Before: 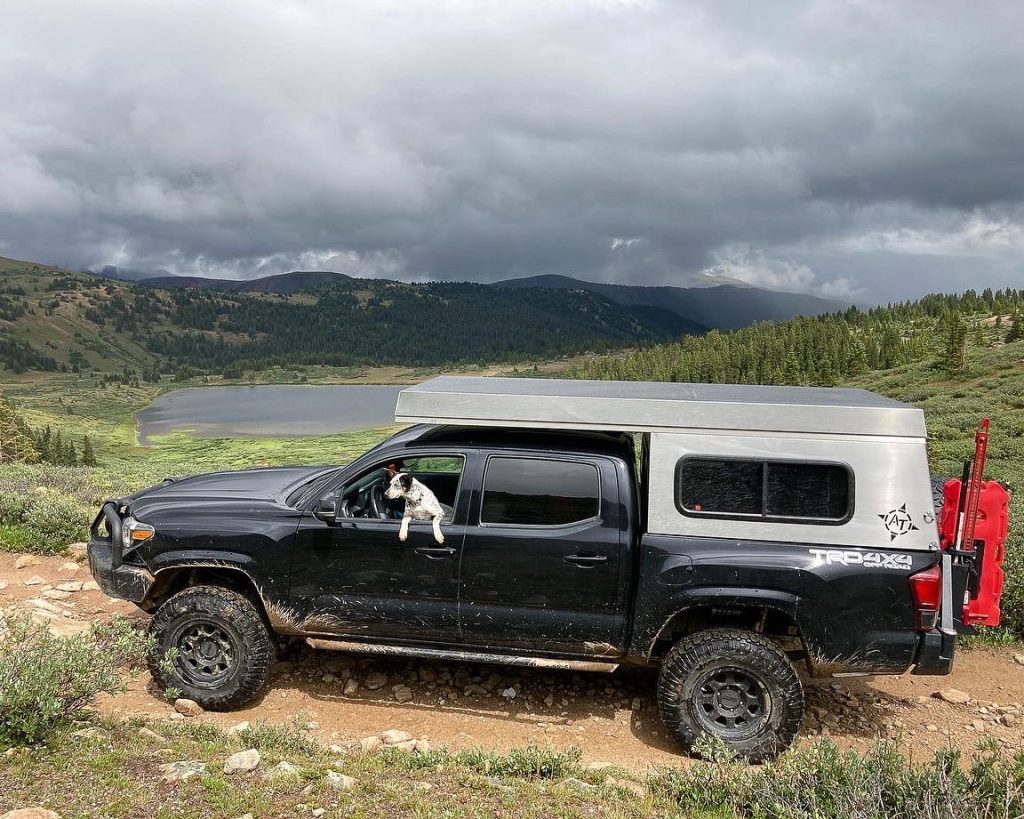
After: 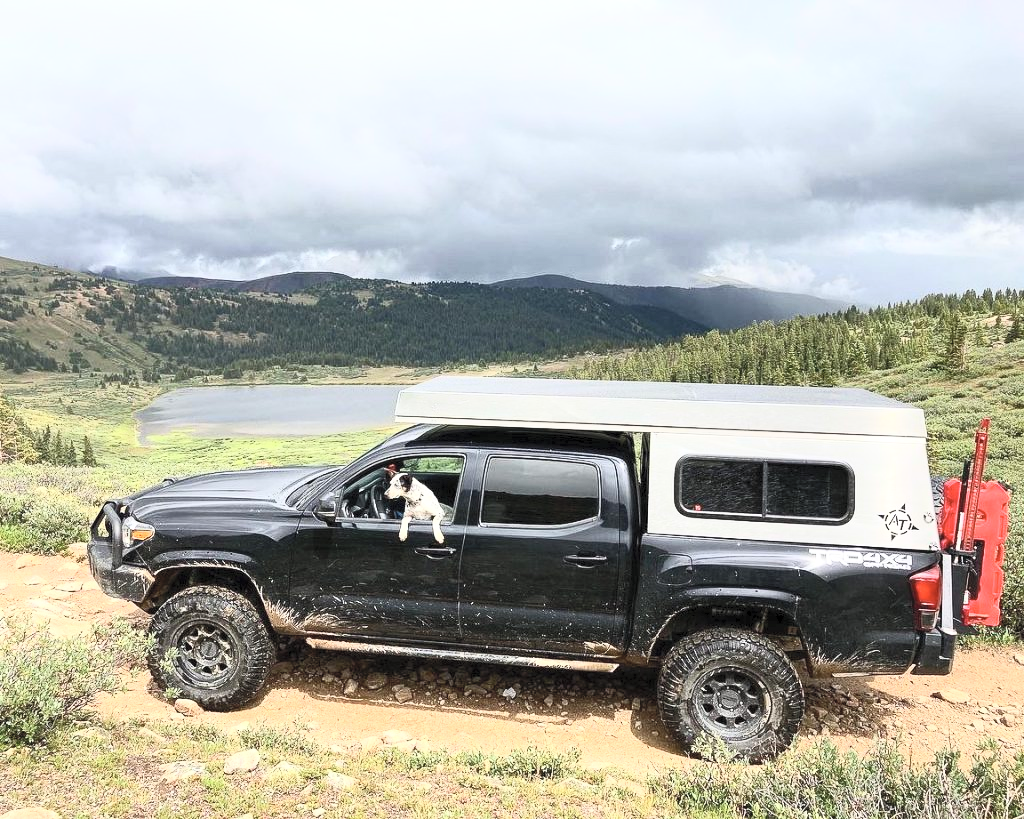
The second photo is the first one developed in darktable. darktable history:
contrast brightness saturation: contrast 0.39, brightness 0.53
exposure: exposure 0.207 EV, compensate highlight preservation false
